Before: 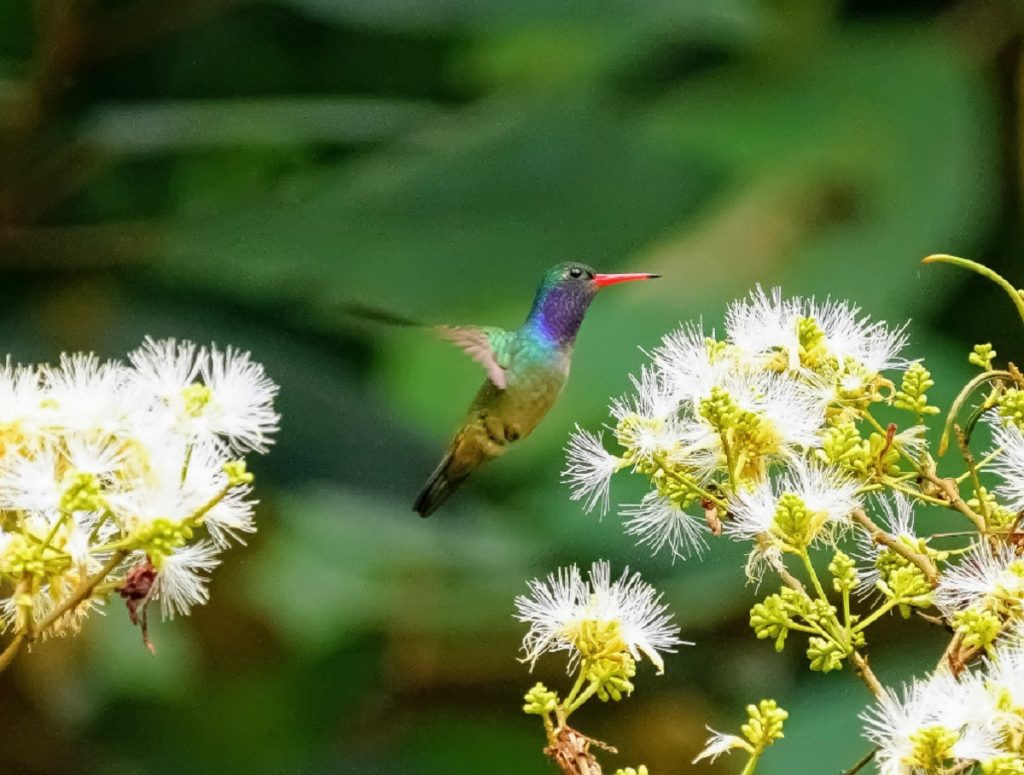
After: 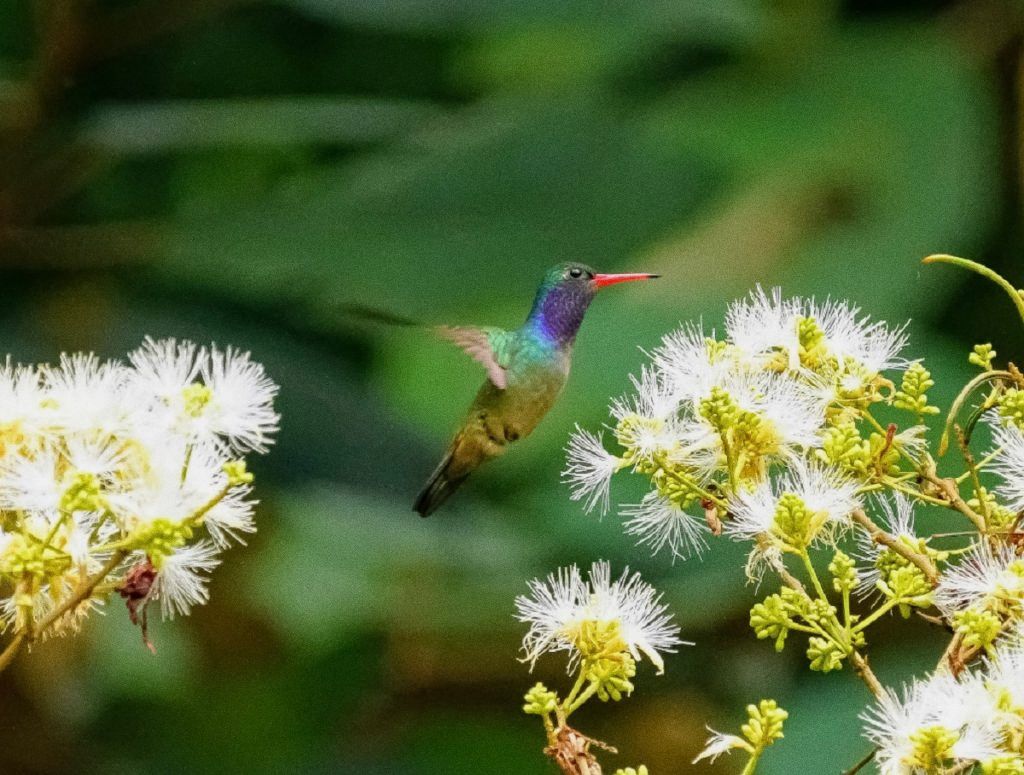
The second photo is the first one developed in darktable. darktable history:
grain: coarseness 0.09 ISO
exposure: exposure -0.157 EV, compensate highlight preservation false
